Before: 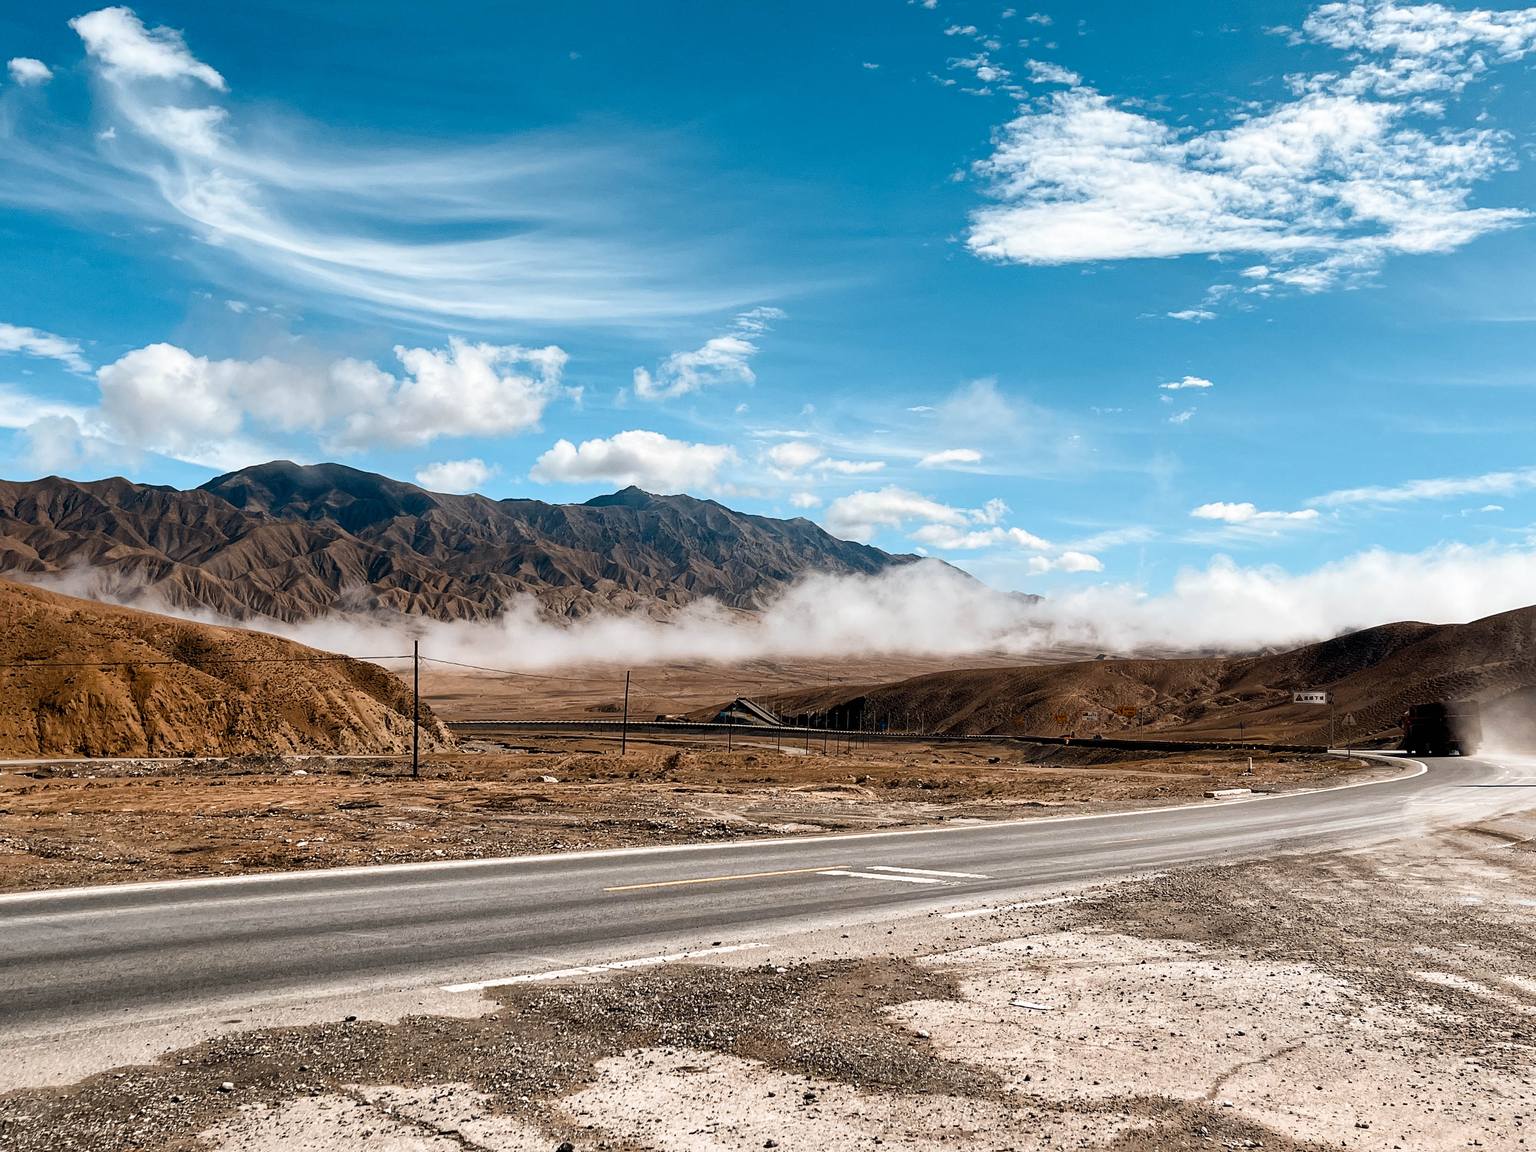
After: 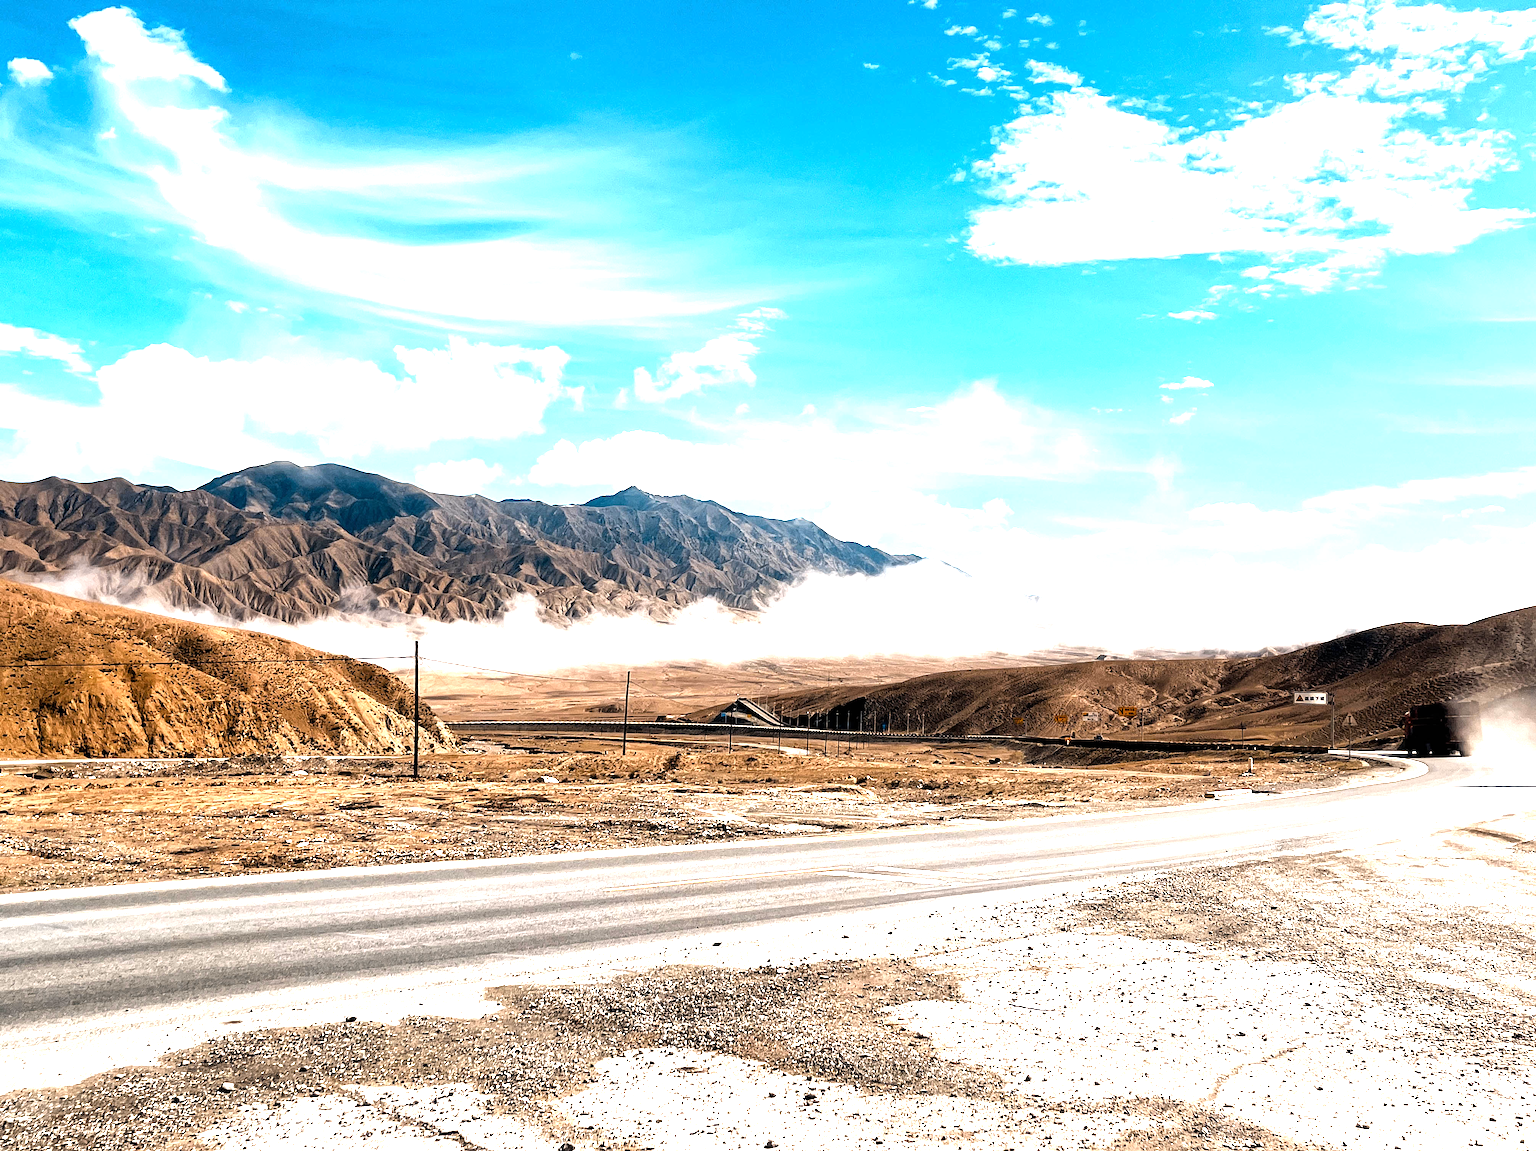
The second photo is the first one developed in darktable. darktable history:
tone equalizer: -8 EV -0.751 EV, -7 EV -0.68 EV, -6 EV -0.561 EV, -5 EV -0.377 EV, -3 EV 0.379 EV, -2 EV 0.6 EV, -1 EV 0.686 EV, +0 EV 0.739 EV, mask exposure compensation -0.504 EV
exposure: exposure 0.913 EV, compensate highlight preservation false
